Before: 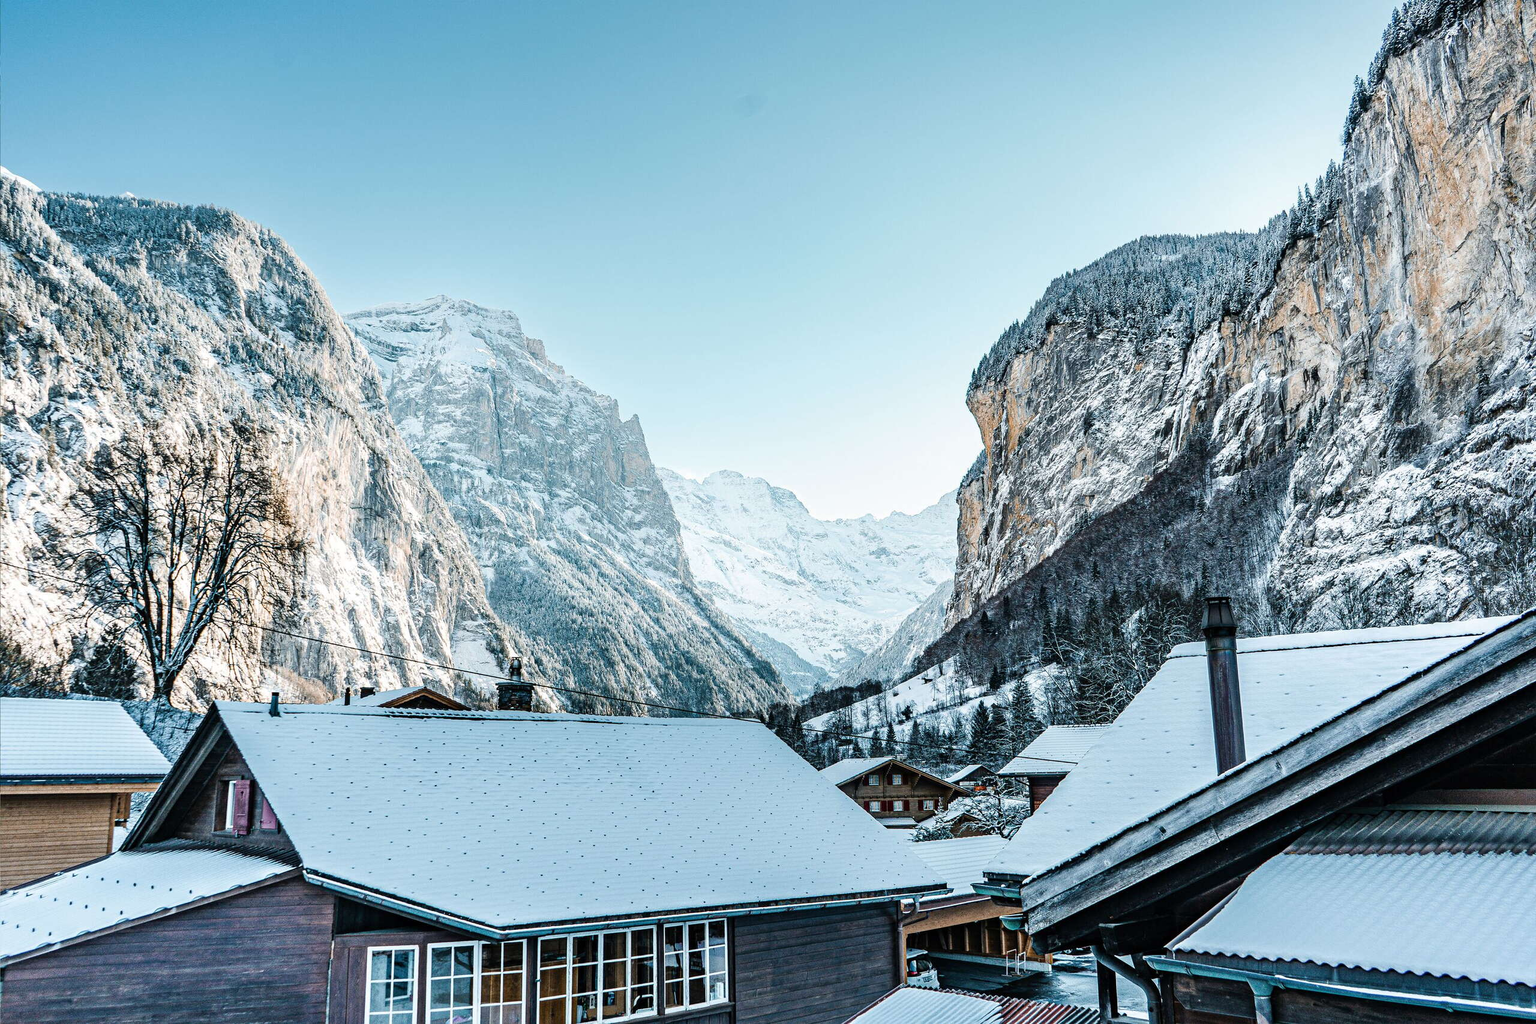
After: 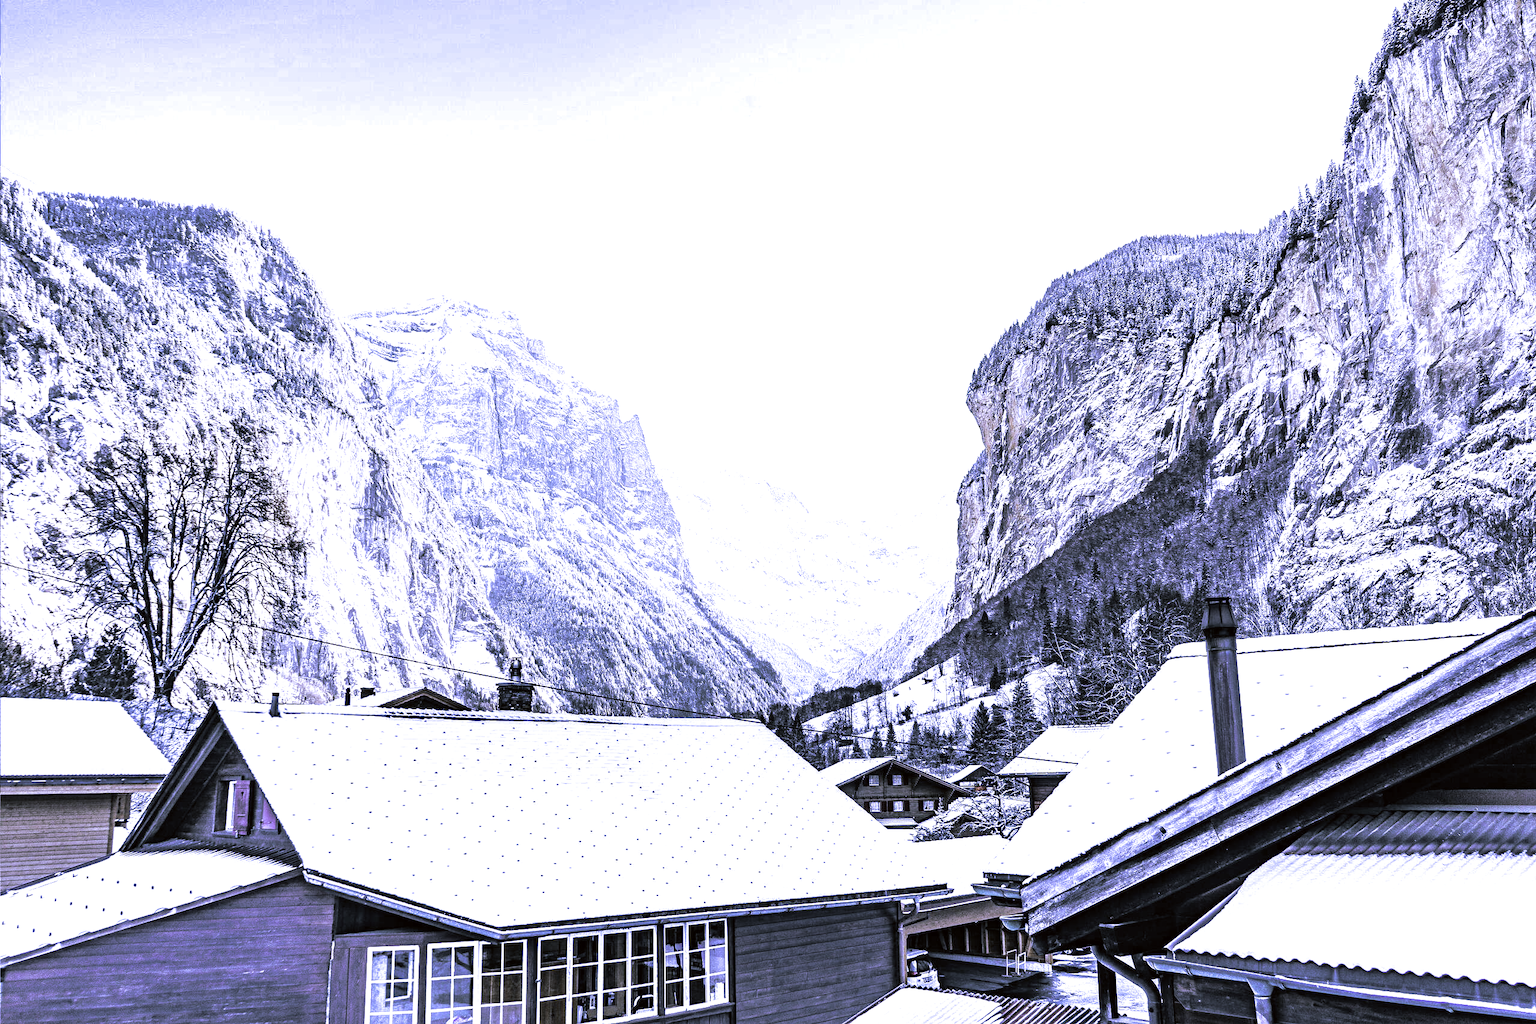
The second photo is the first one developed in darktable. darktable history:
white balance: red 0.98, blue 1.61
color balance: mode lift, gamma, gain (sRGB), lift [0.997, 0.979, 1.021, 1.011], gamma [1, 1.084, 0.916, 0.998], gain [1, 0.87, 1.13, 1.101], contrast 4.55%, contrast fulcrum 38.24%, output saturation 104.09%
contrast brightness saturation: saturation -0.17
split-toning: shadows › hue 201.6°, shadows › saturation 0.16, highlights › hue 50.4°, highlights › saturation 0.2, balance -49.9
color correction: highlights a* 6.27, highlights b* 8.19, shadows a* 5.94, shadows b* 7.23, saturation 0.9
